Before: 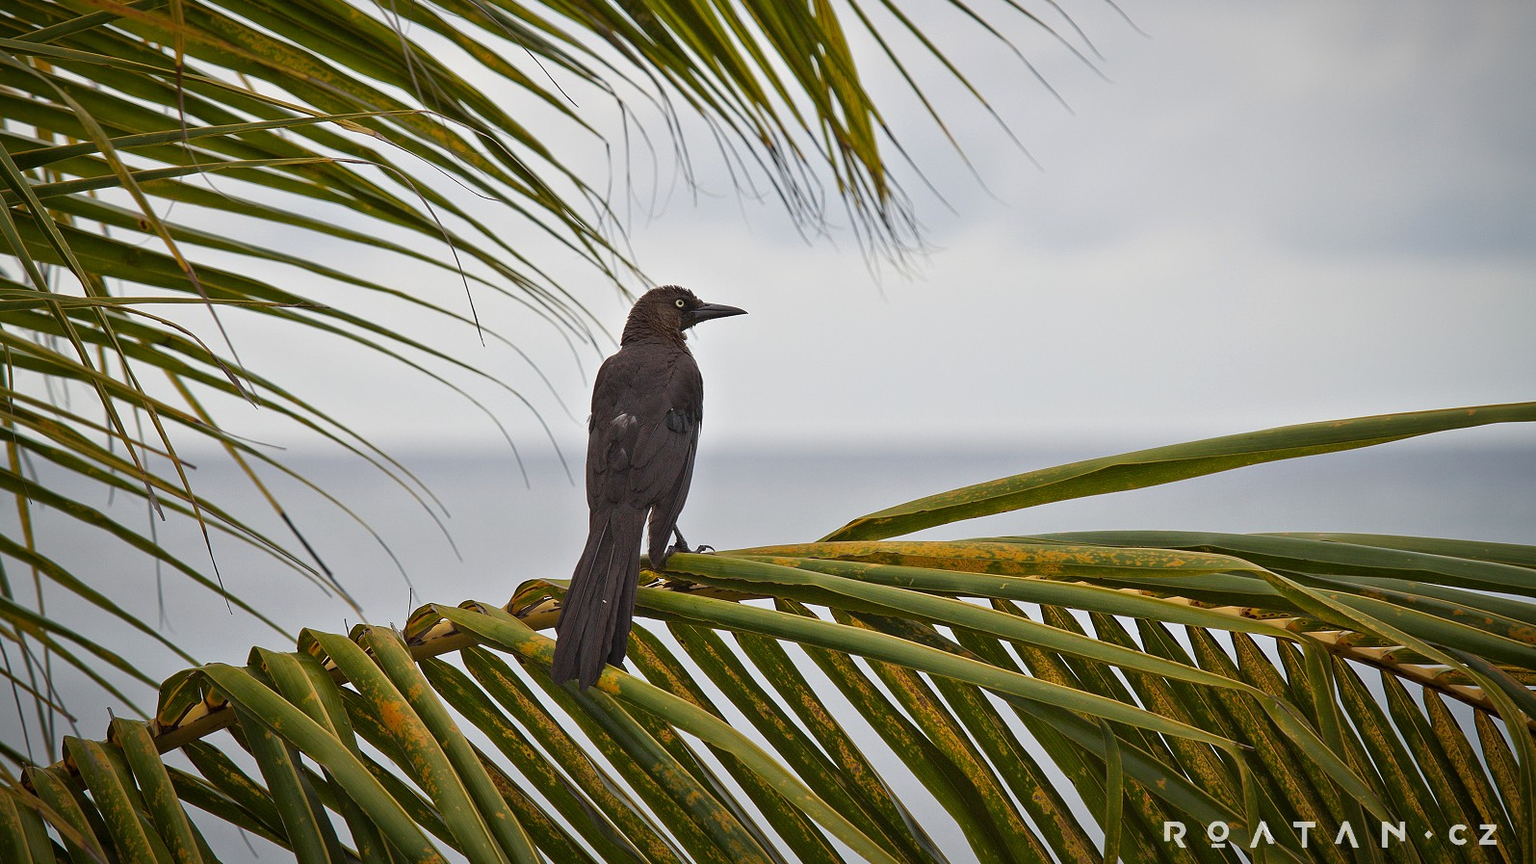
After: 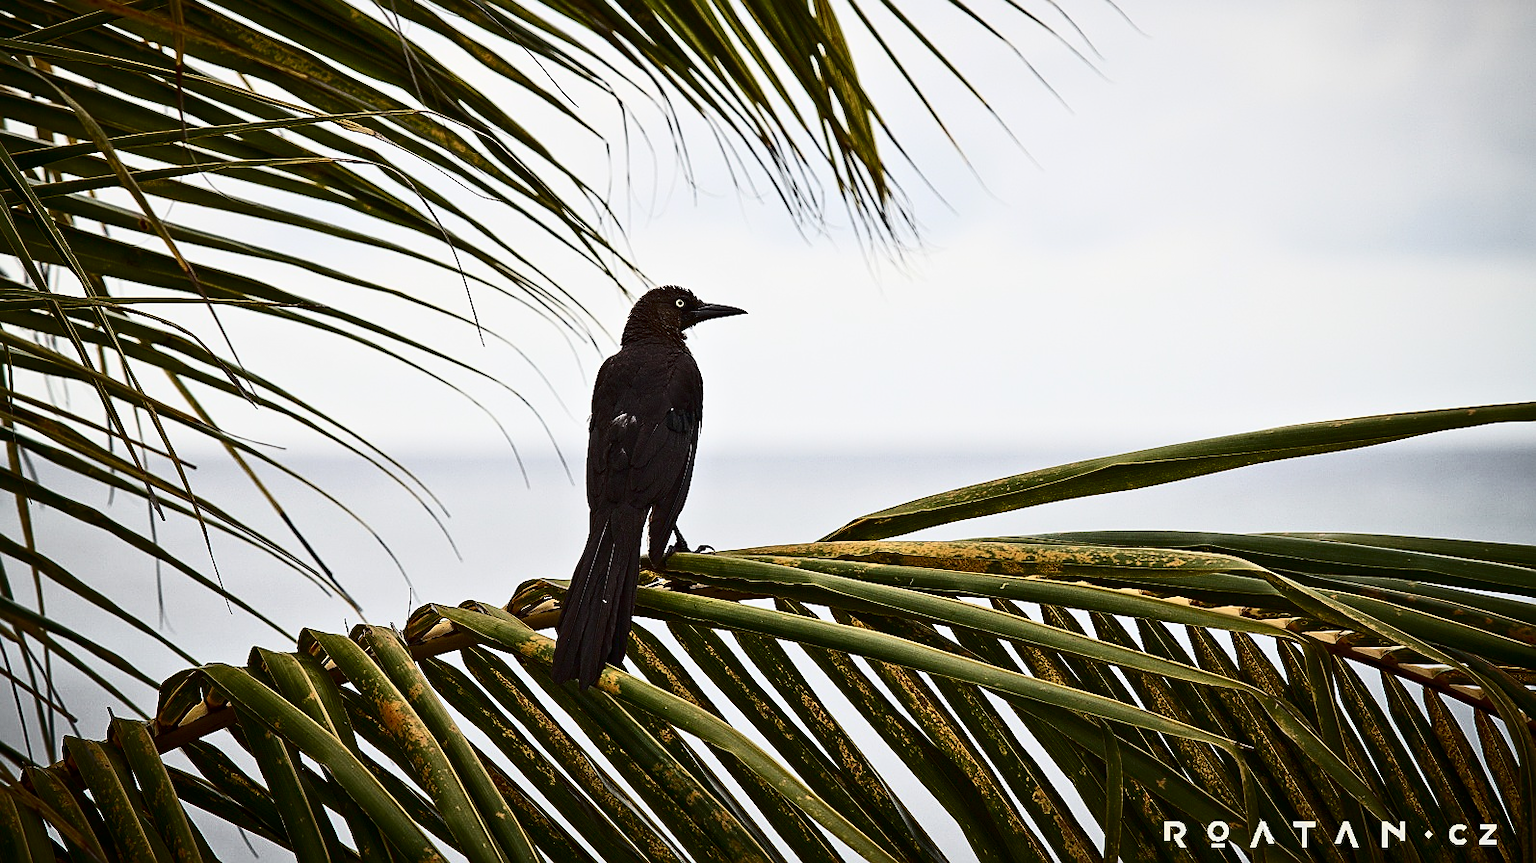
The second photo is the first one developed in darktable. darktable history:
contrast brightness saturation: contrast 0.491, saturation -0.098
sharpen: on, module defaults
